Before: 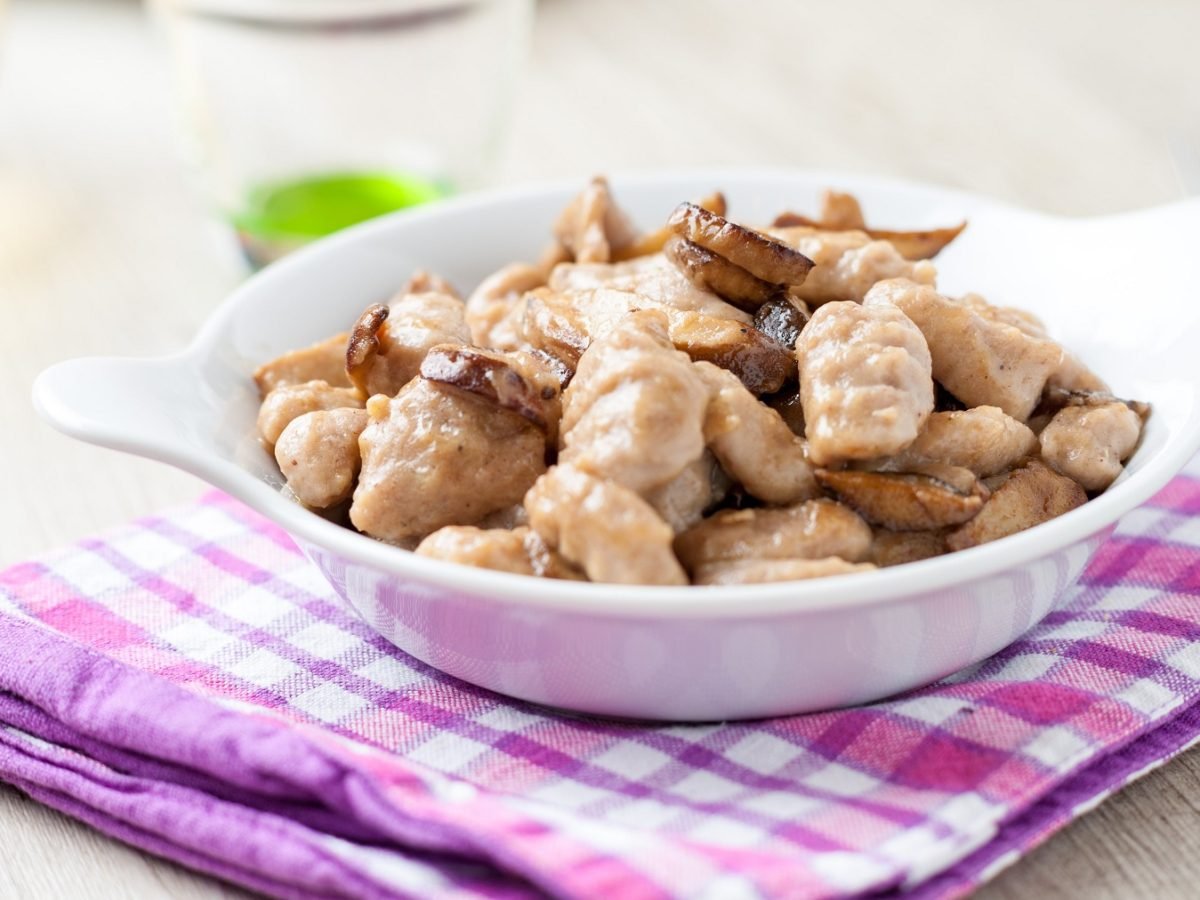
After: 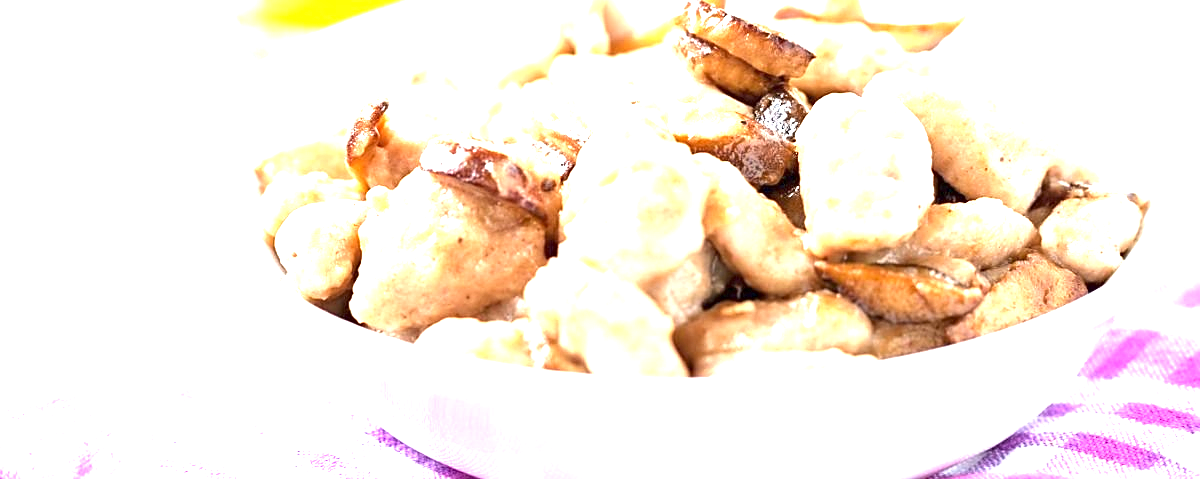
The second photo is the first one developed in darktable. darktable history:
exposure: black level correction 0, exposure 2 EV, compensate highlight preservation false
sharpen: on, module defaults
crop and rotate: top 23.132%, bottom 23.566%
